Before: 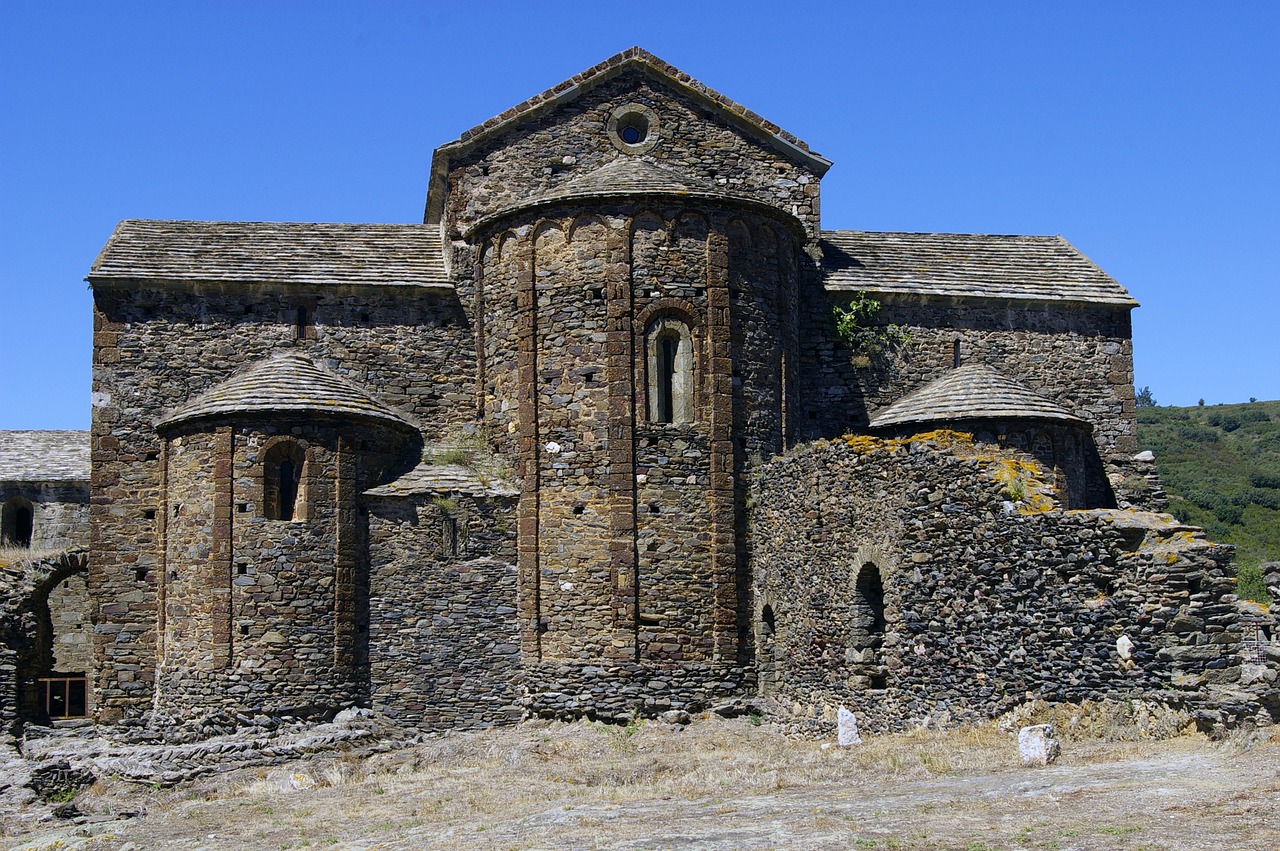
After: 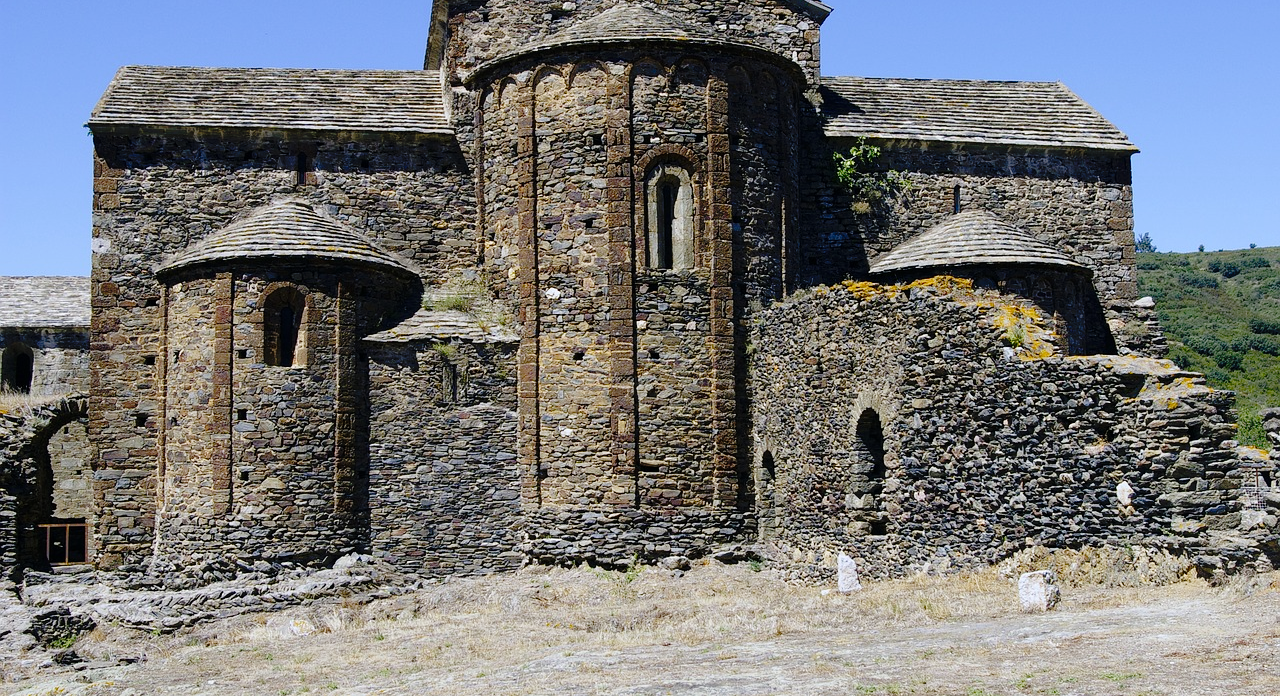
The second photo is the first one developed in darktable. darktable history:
tone curve: curves: ch0 [(0, 0) (0.058, 0.039) (0.168, 0.123) (0.282, 0.327) (0.45, 0.534) (0.676, 0.751) (0.89, 0.919) (1, 1)]; ch1 [(0, 0) (0.094, 0.081) (0.285, 0.299) (0.385, 0.403) (0.447, 0.455) (0.495, 0.496) (0.544, 0.552) (0.589, 0.612) (0.722, 0.728) (1, 1)]; ch2 [(0, 0) (0.257, 0.217) (0.43, 0.421) (0.498, 0.507) (0.531, 0.544) (0.56, 0.579) (0.625, 0.66) (1, 1)], preserve colors none
crop and rotate: top 18.204%
